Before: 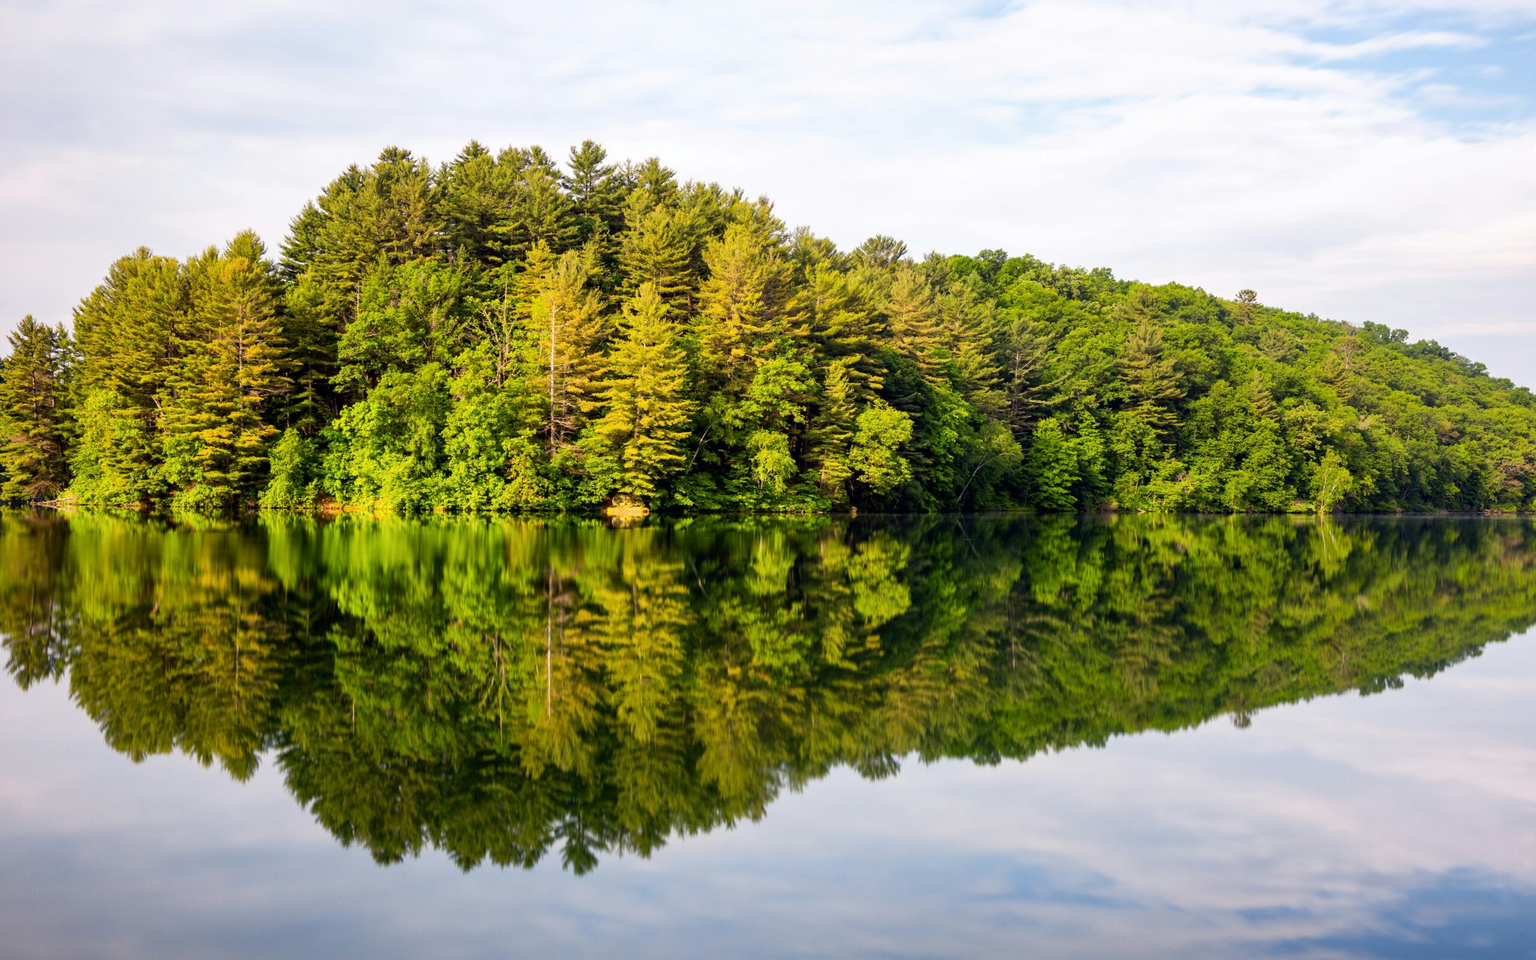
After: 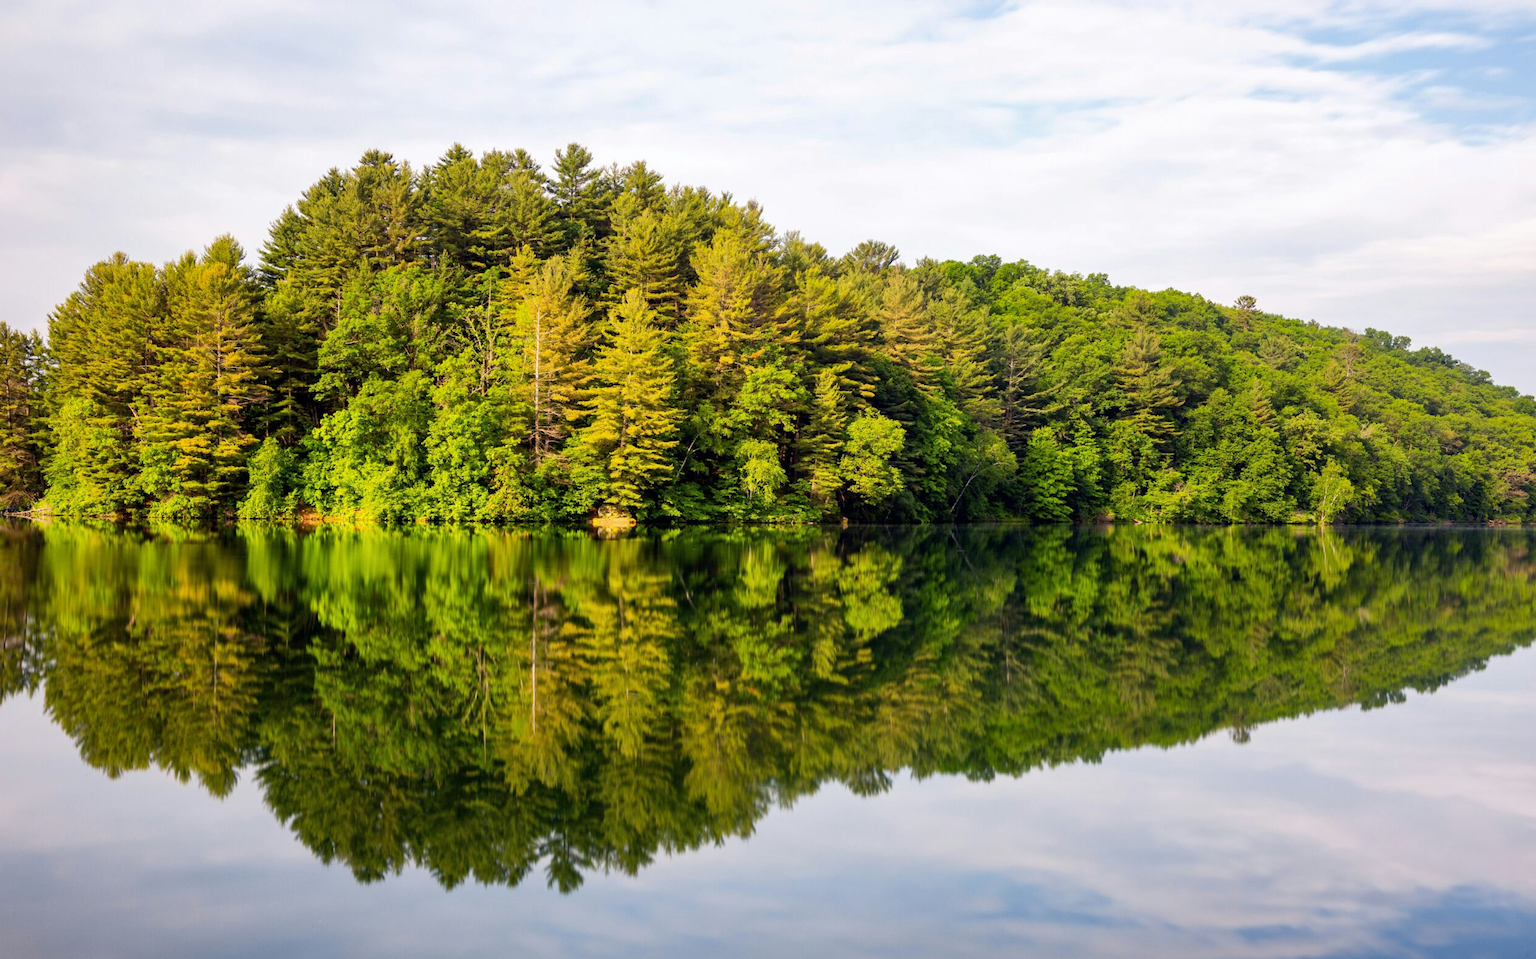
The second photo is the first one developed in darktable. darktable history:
shadows and highlights: shadows 25.34, highlights -25.8
crop: left 1.737%, right 0.283%, bottom 2.085%
